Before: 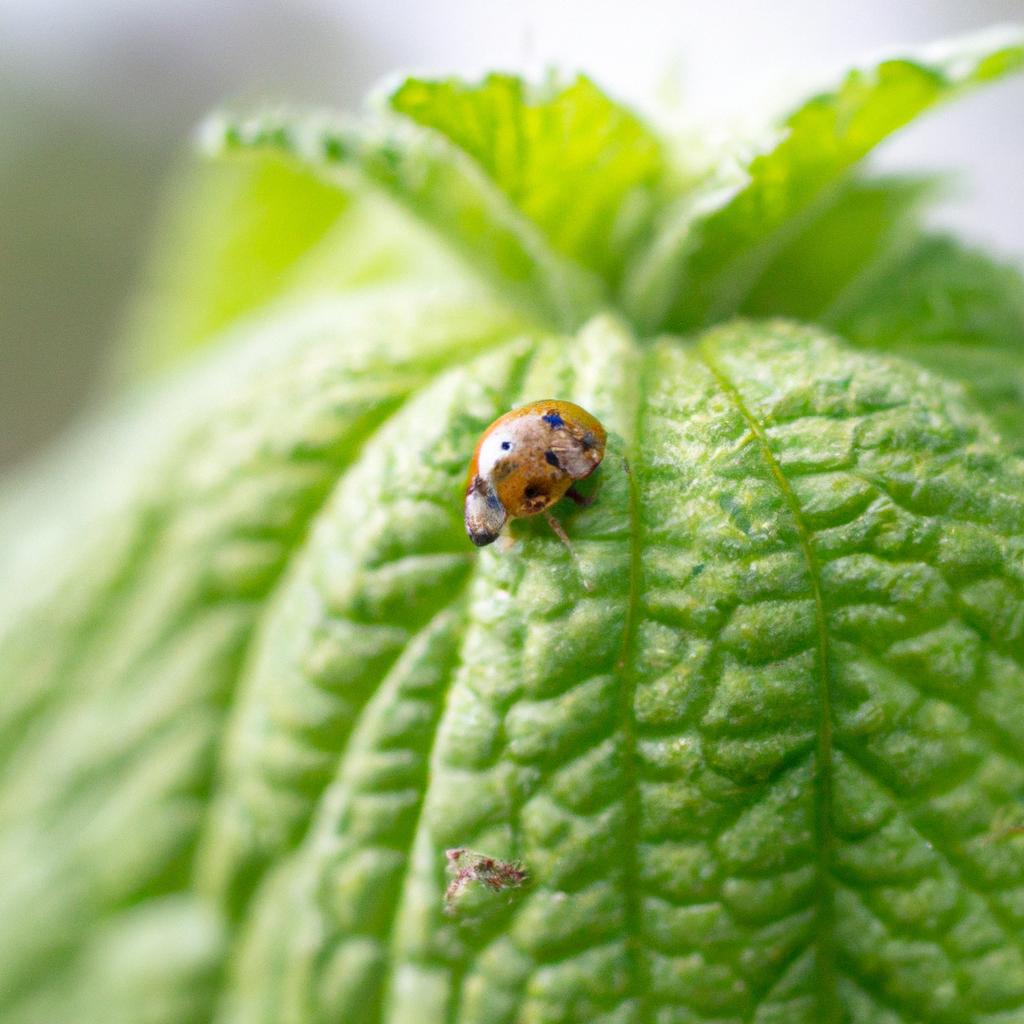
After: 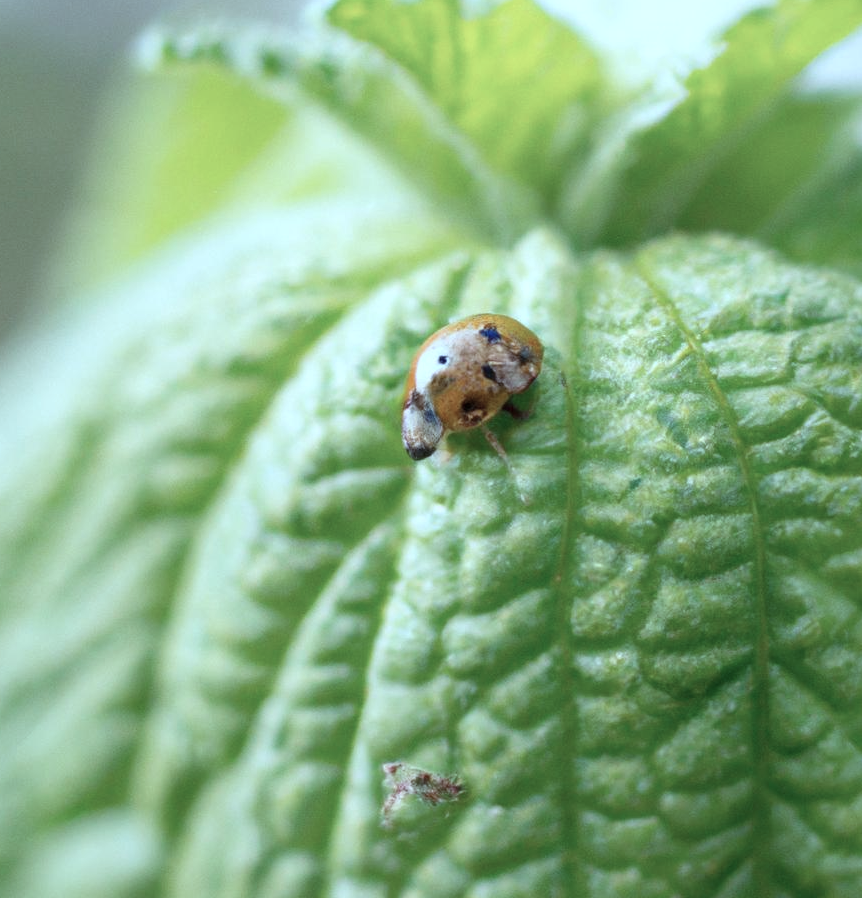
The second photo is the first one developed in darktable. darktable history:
crop: left 6.232%, top 8.414%, right 9.525%, bottom 3.822%
color correction: highlights a* -13.38, highlights b* -17.86, saturation 0.712
